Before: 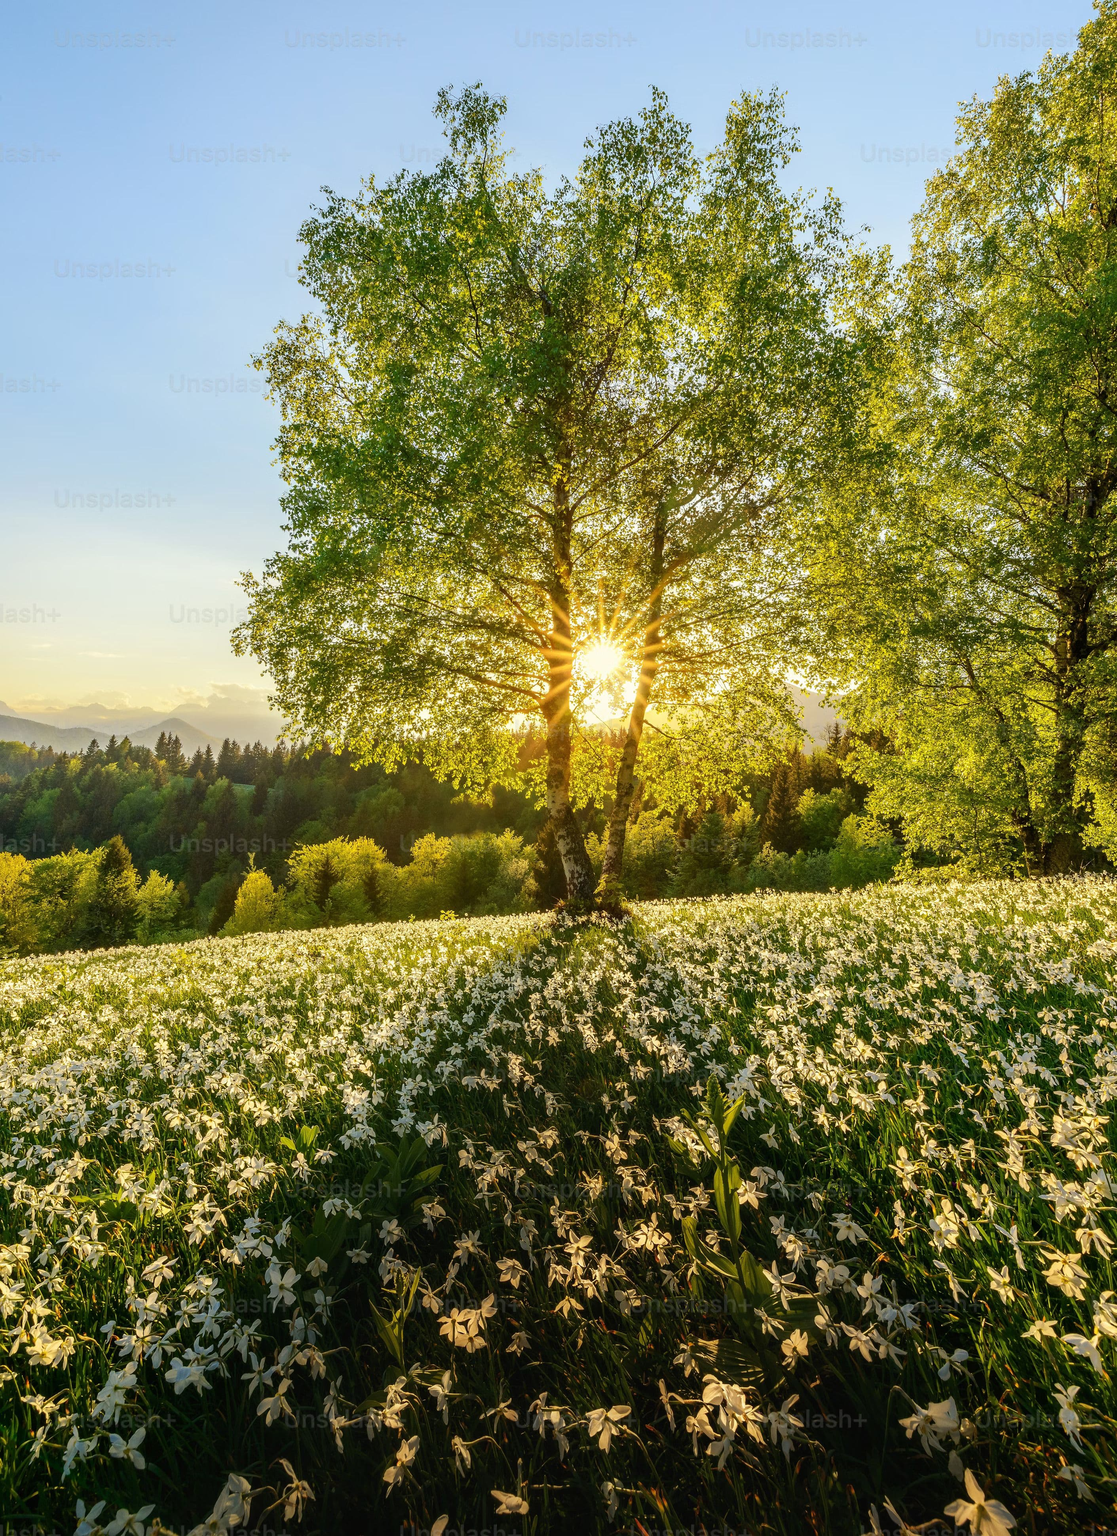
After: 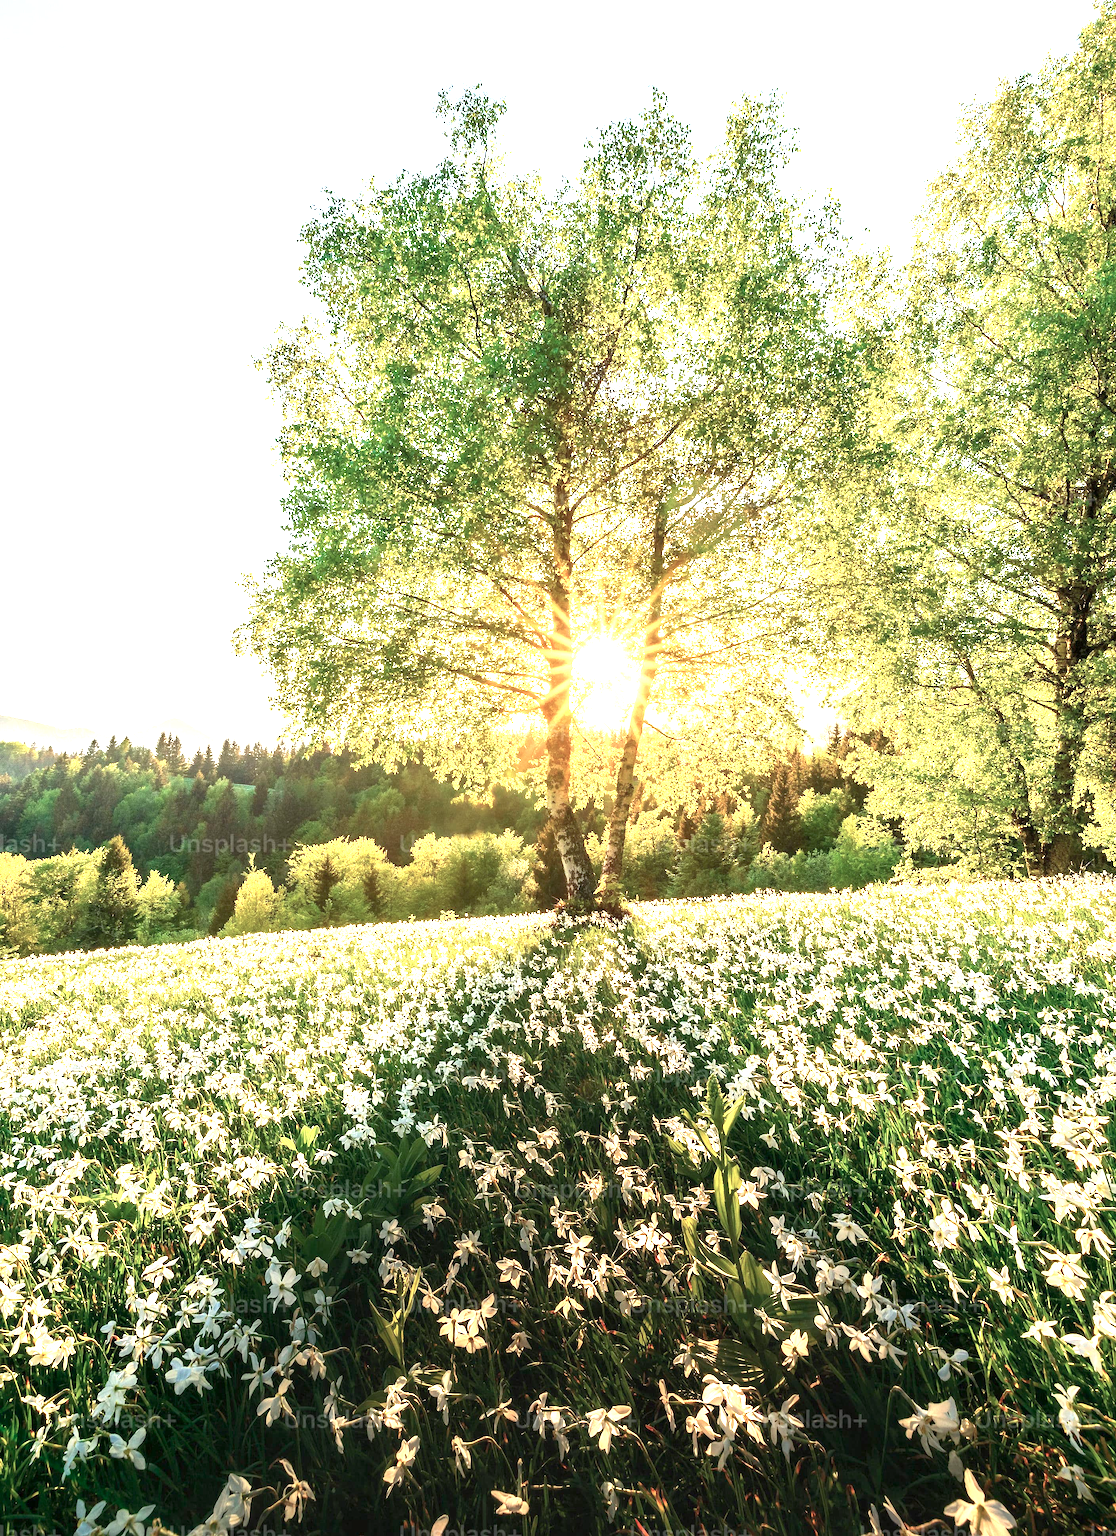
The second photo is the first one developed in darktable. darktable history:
color contrast: blue-yellow contrast 0.7
exposure: black level correction 0.001, exposure 1.735 EV, compensate highlight preservation false
tone equalizer: on, module defaults
